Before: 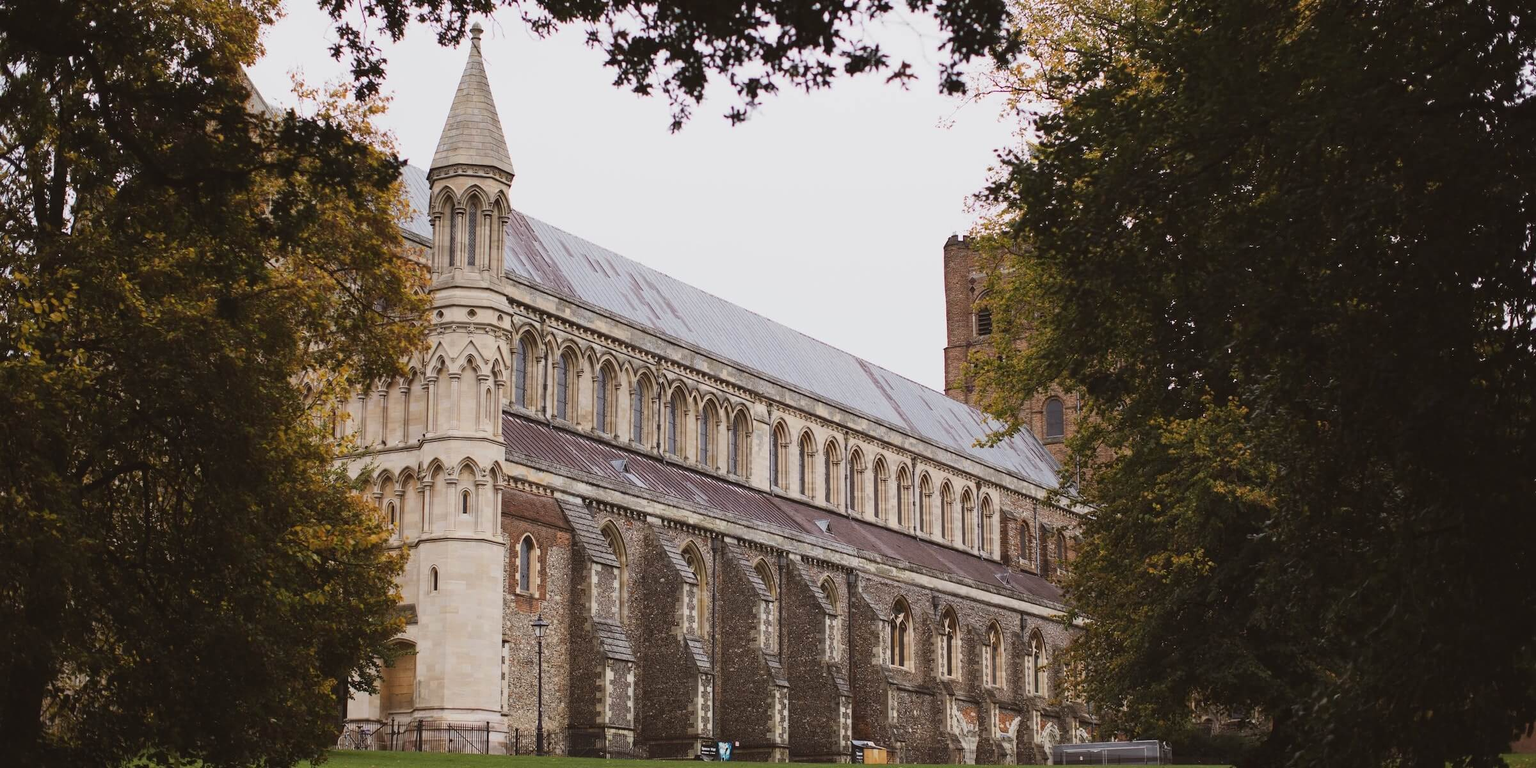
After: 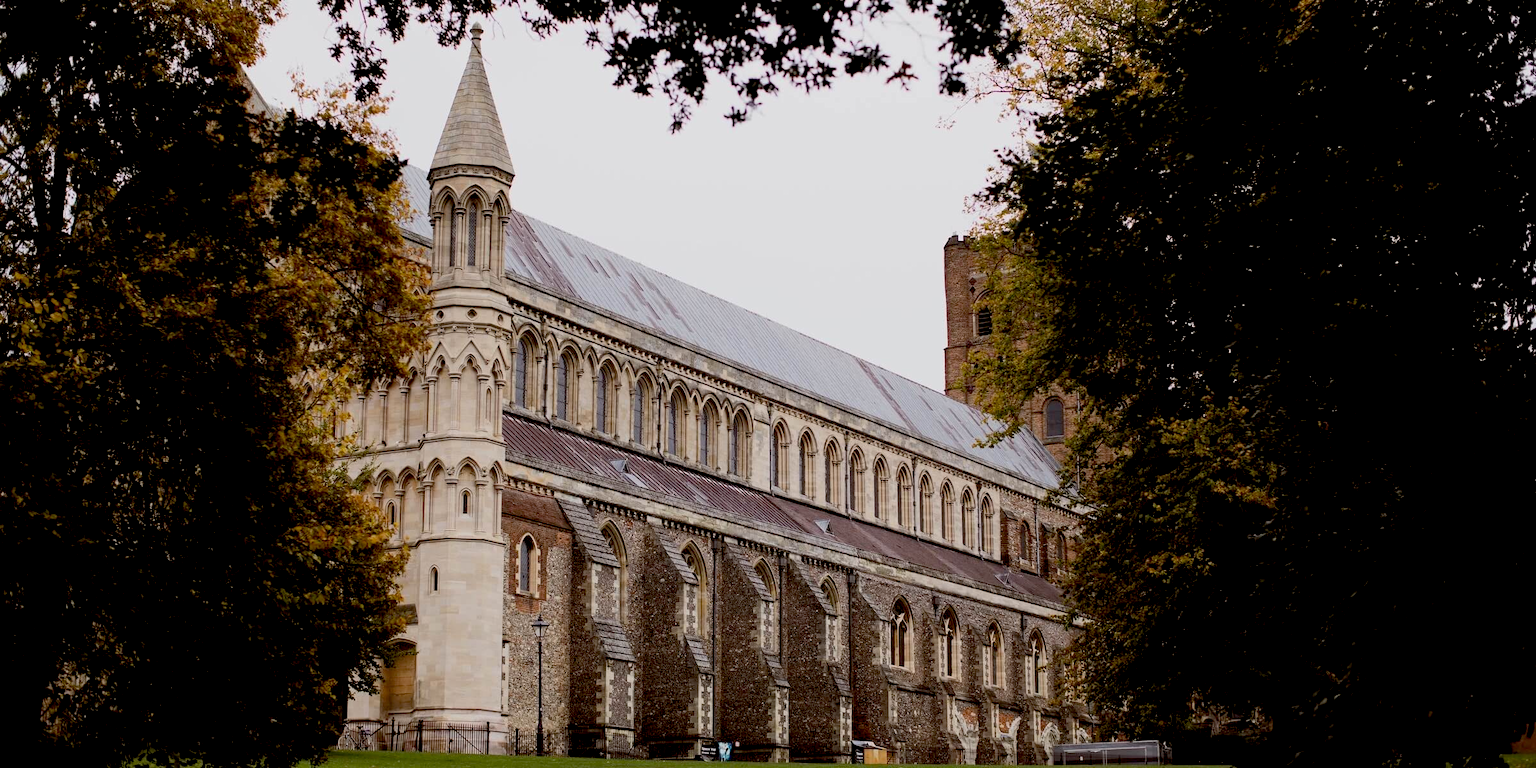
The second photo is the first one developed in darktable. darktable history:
exposure: black level correction 0.027, exposure -0.082 EV, compensate highlight preservation false
